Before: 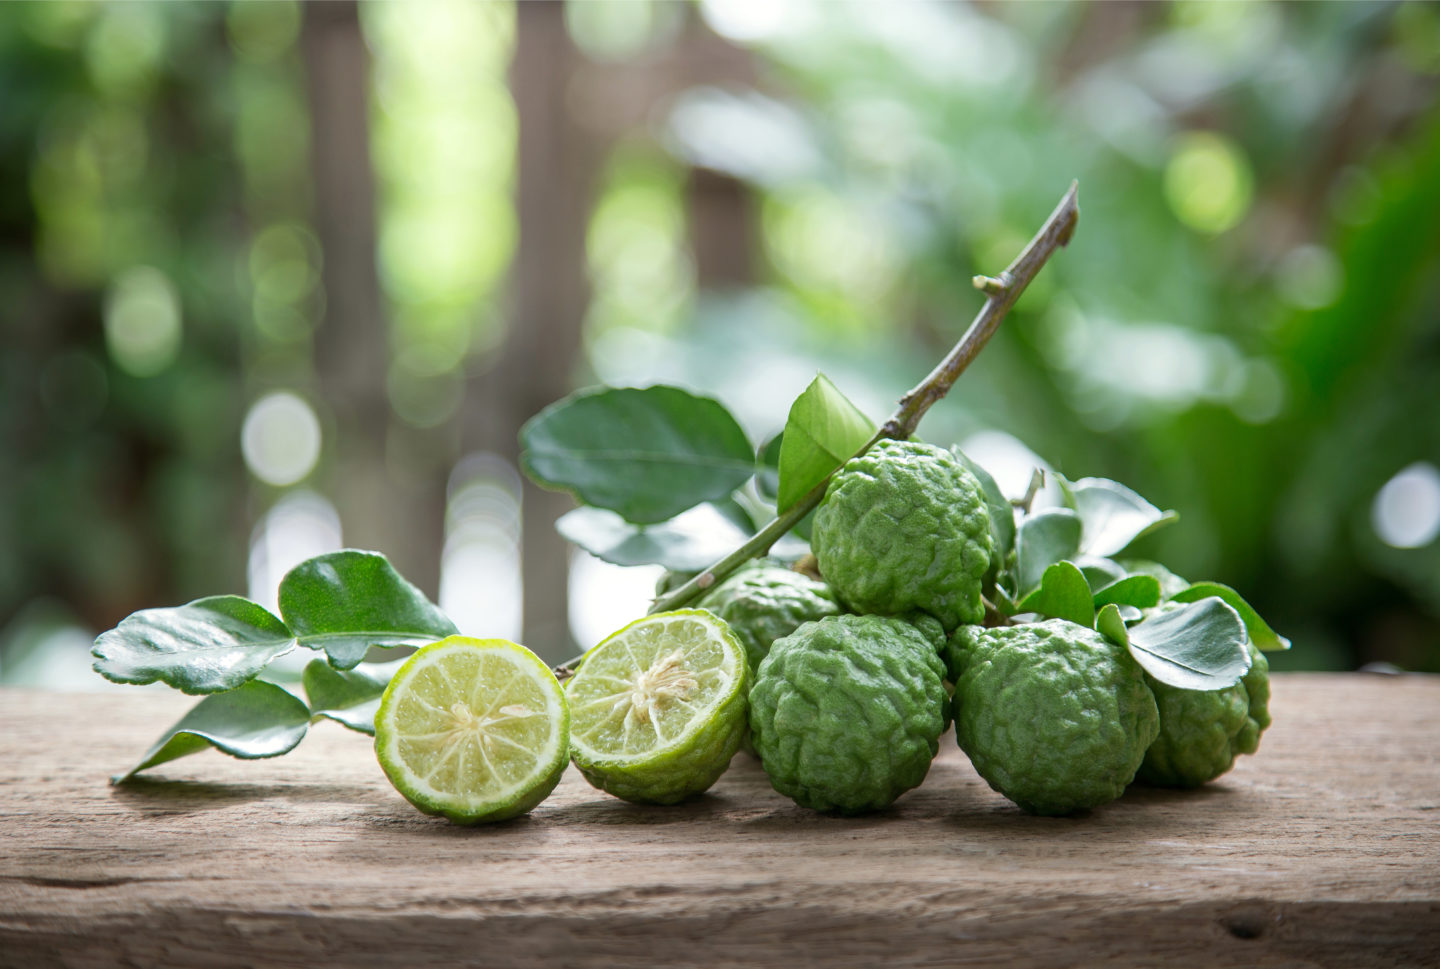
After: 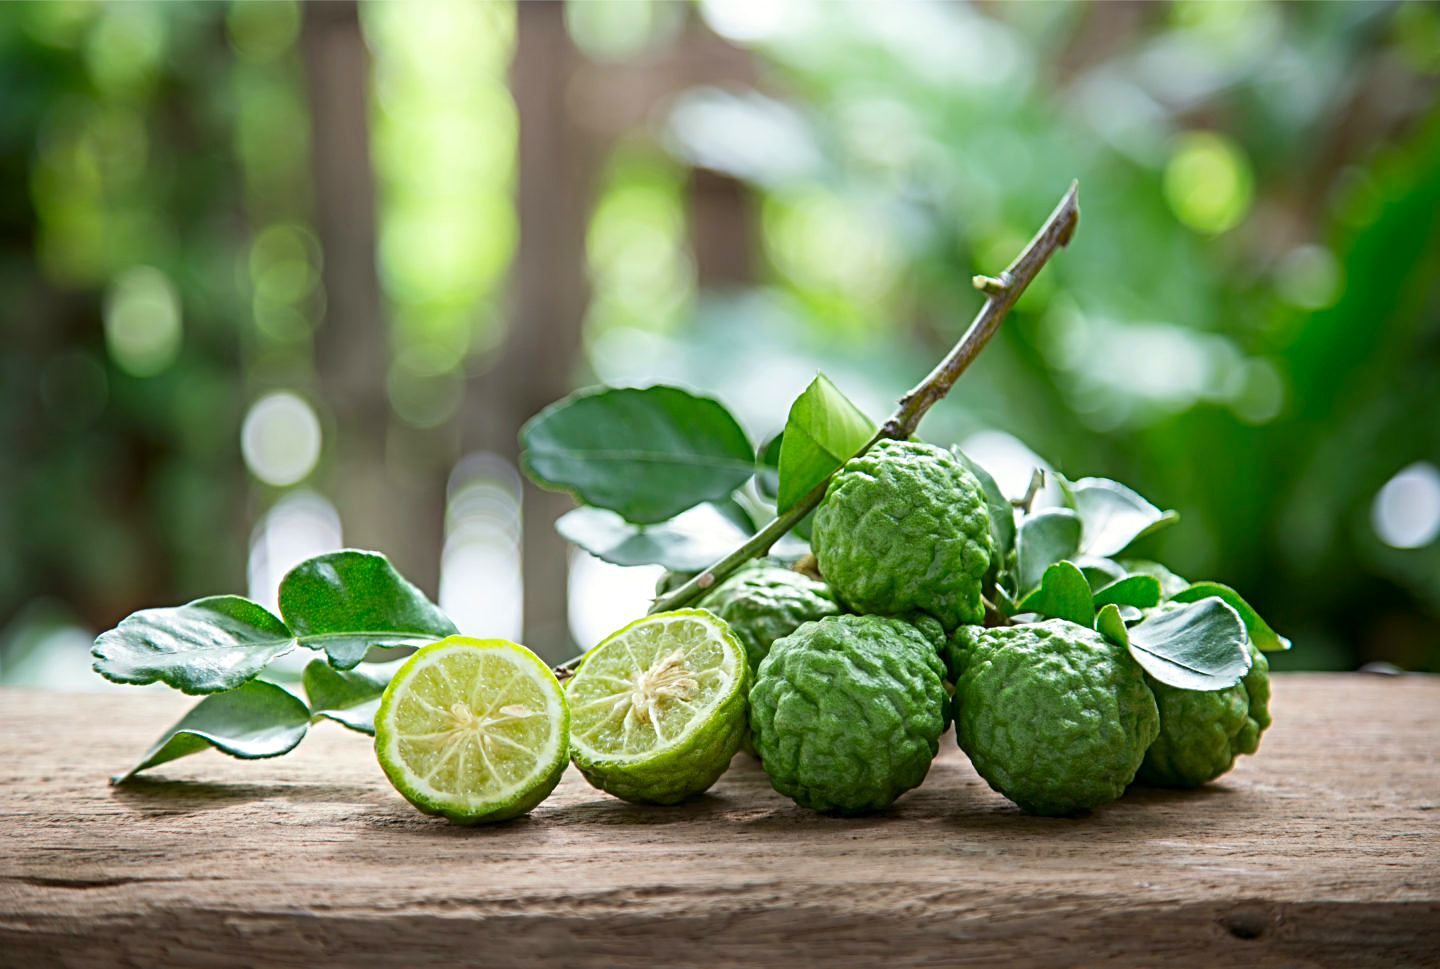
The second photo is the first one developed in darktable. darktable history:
sharpen: radius 3.998
contrast brightness saturation: contrast 0.093, saturation 0.27
